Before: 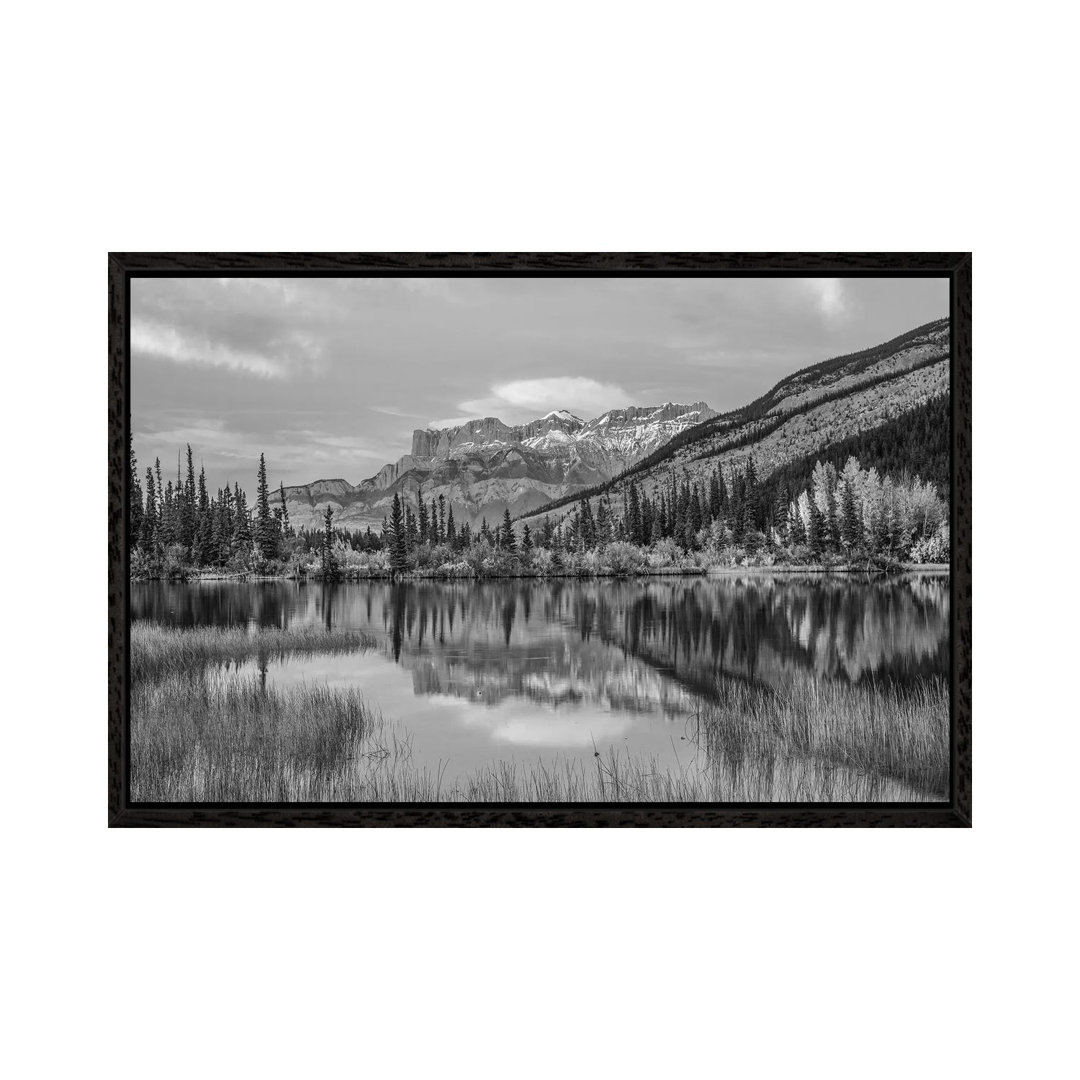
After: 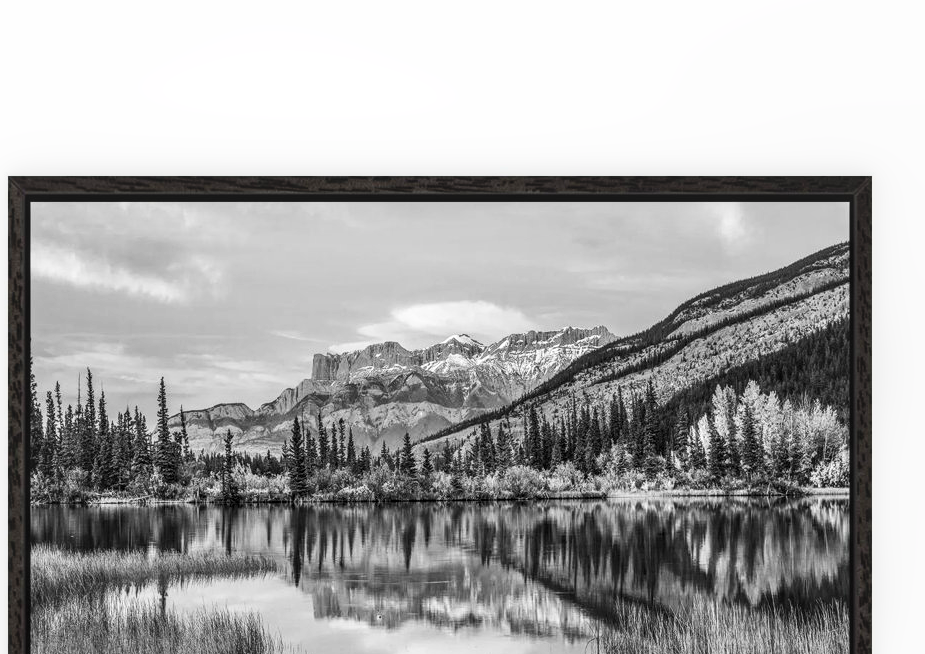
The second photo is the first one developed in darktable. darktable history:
crop and rotate: left 9.314%, top 7.096%, right 5.002%, bottom 32.264%
local contrast: on, module defaults
contrast brightness saturation: contrast 0.235, brightness 0.113, saturation 0.291
